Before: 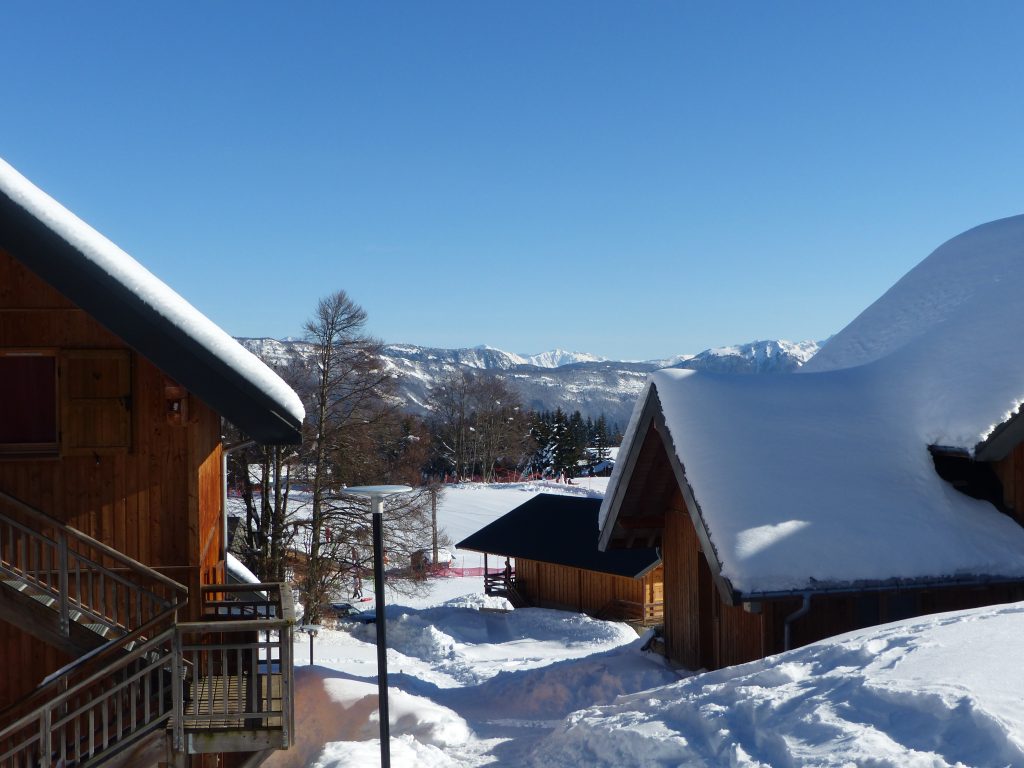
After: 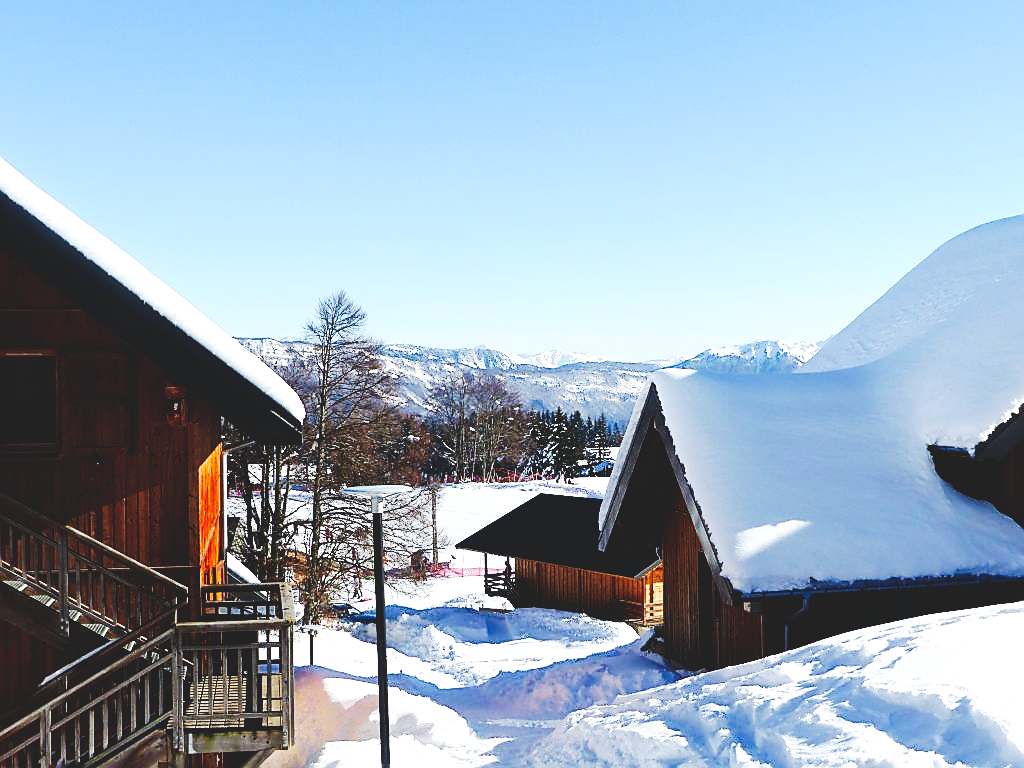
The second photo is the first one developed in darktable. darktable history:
tone curve: curves: ch0 [(0, 0) (0.003, 0.126) (0.011, 0.129) (0.025, 0.129) (0.044, 0.136) (0.069, 0.145) (0.1, 0.162) (0.136, 0.182) (0.177, 0.211) (0.224, 0.254) (0.277, 0.307) (0.335, 0.366) (0.399, 0.441) (0.468, 0.533) (0.543, 0.624) (0.623, 0.702) (0.709, 0.774) (0.801, 0.835) (0.898, 0.904) (1, 1)], preserve colors none
sharpen: radius 1.4, amount 1.25, threshold 0.7
shadows and highlights: shadows 12, white point adjustment 1.2, highlights -0.36, soften with gaussian
base curve: curves: ch0 [(0, 0) (0.007, 0.004) (0.027, 0.03) (0.046, 0.07) (0.207, 0.54) (0.442, 0.872) (0.673, 0.972) (1, 1)], preserve colors none
